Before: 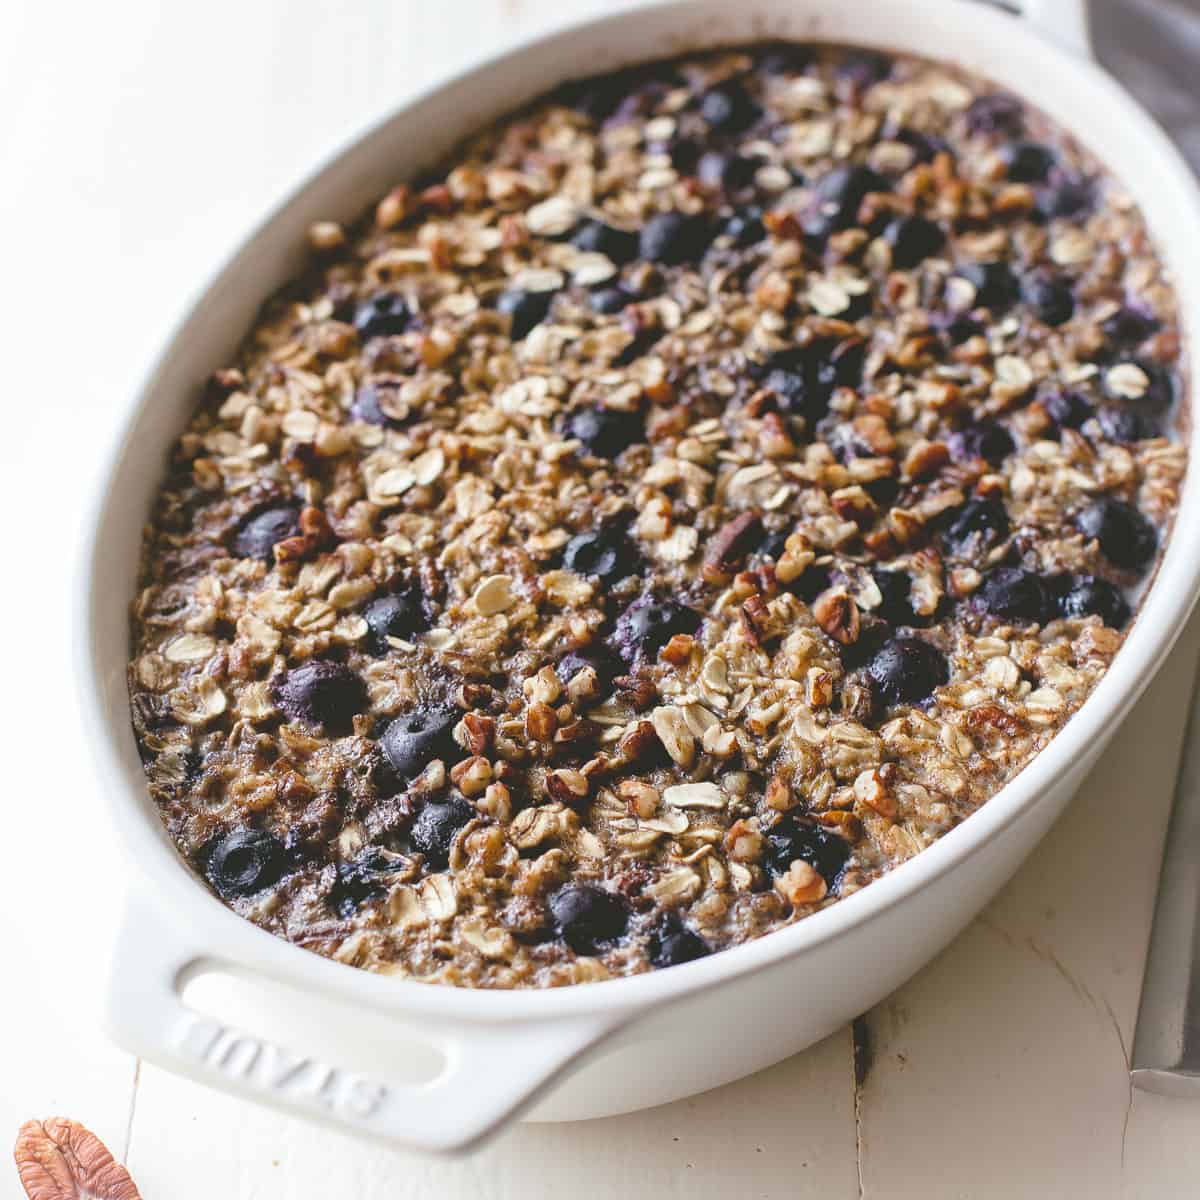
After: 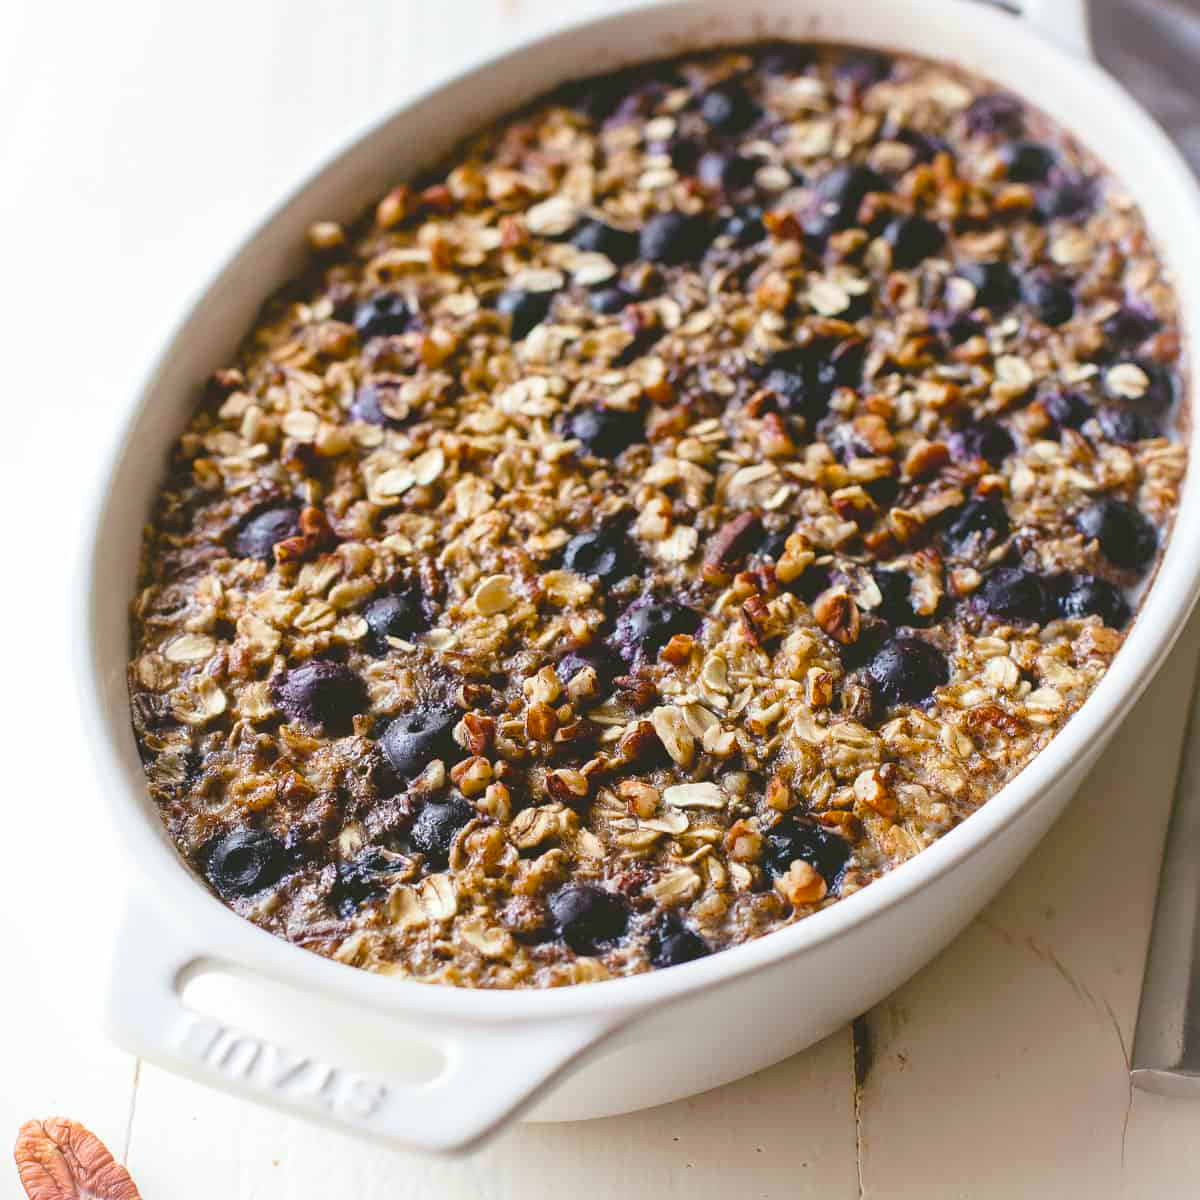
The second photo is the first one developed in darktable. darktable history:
contrast brightness saturation: contrast 0.07
color balance rgb: power › chroma 0.223%, power › hue 60.91°, perceptual saturation grading › global saturation 30.745%
